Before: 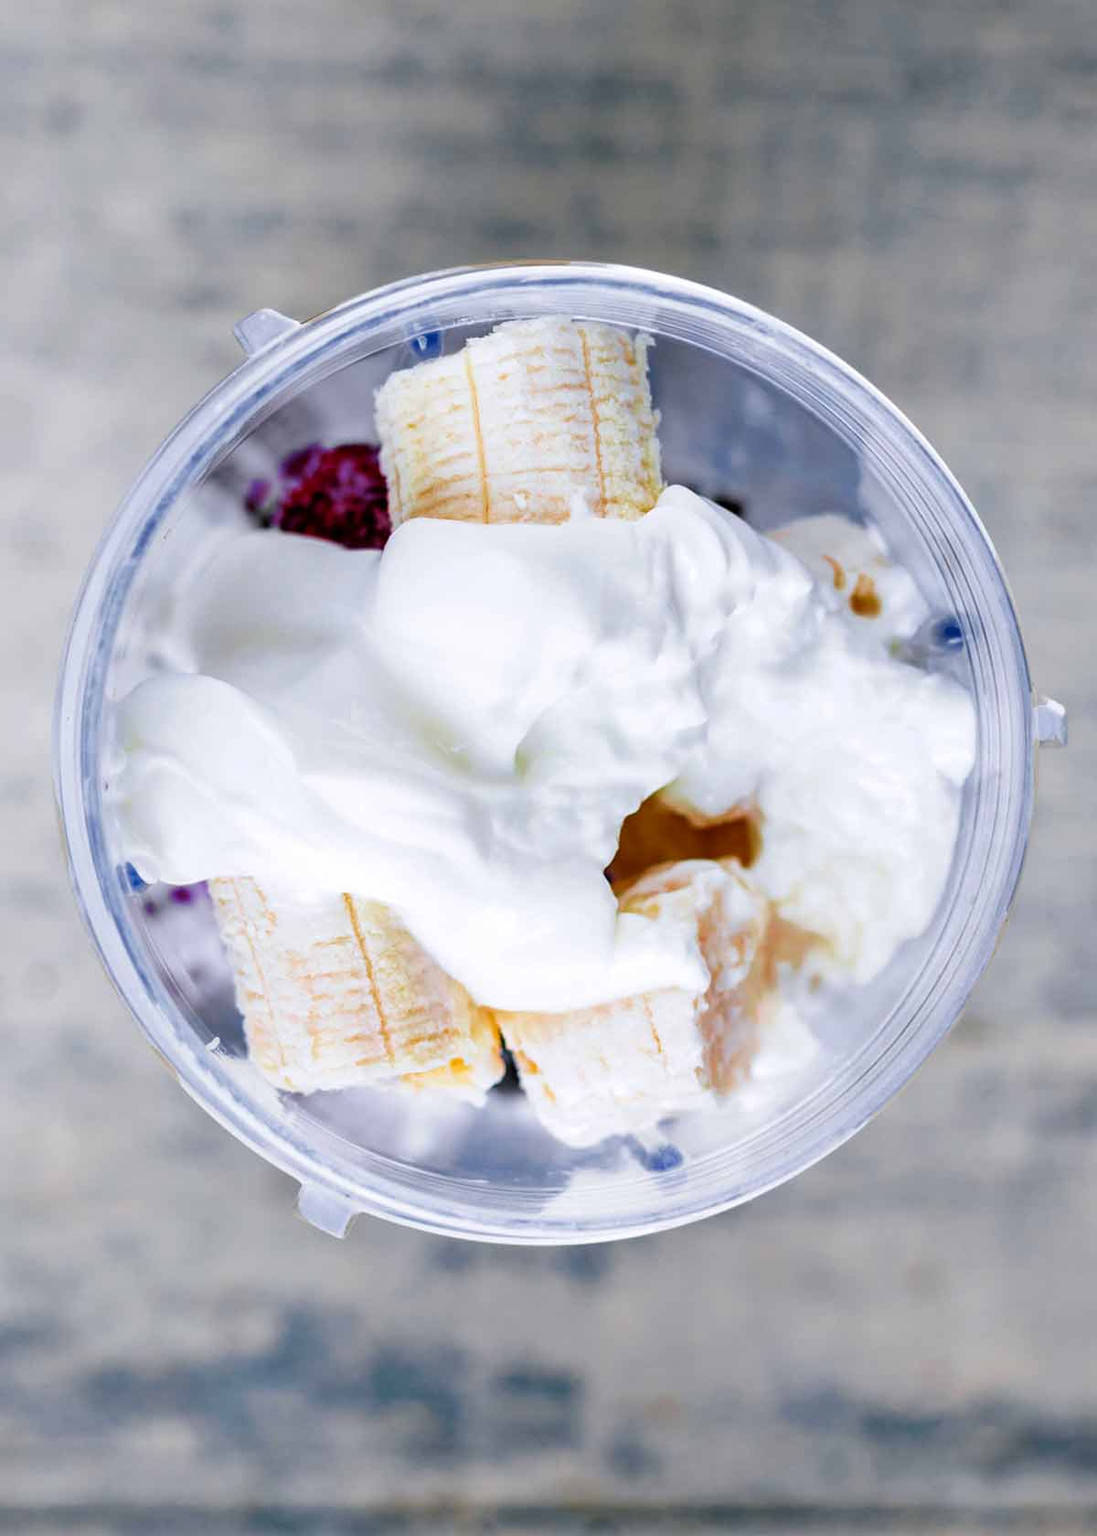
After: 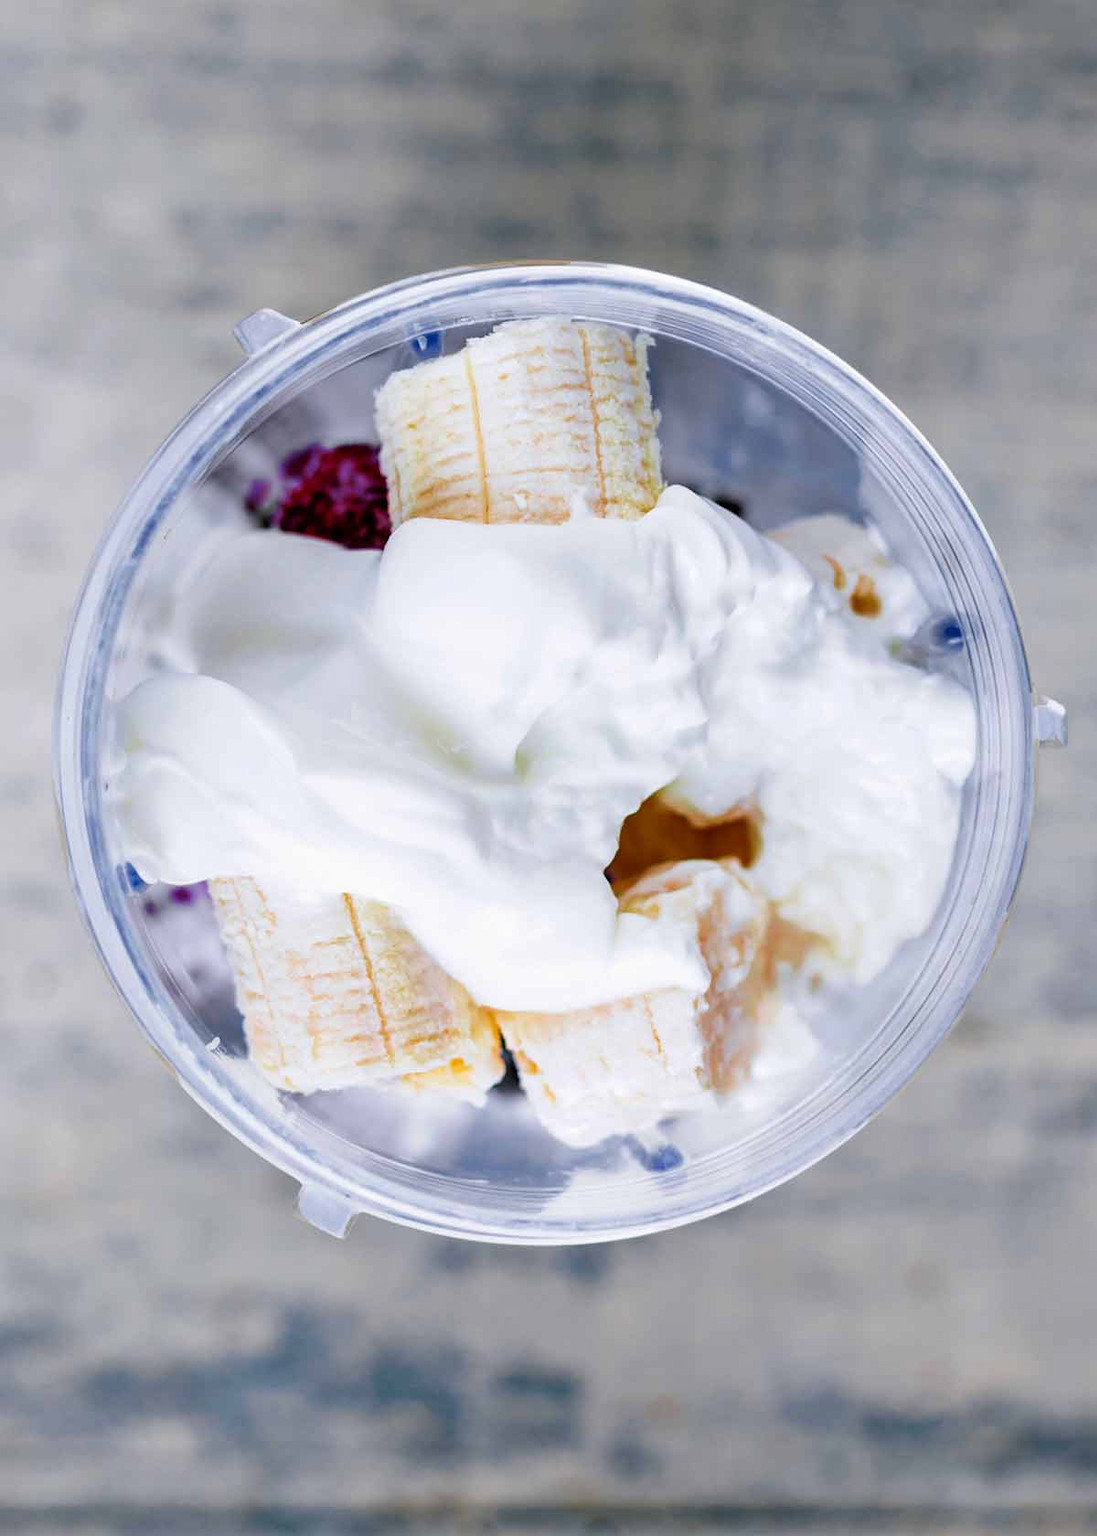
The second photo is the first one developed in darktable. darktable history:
exposure: exposure -0.049 EV, compensate exposure bias true, compensate highlight preservation false
